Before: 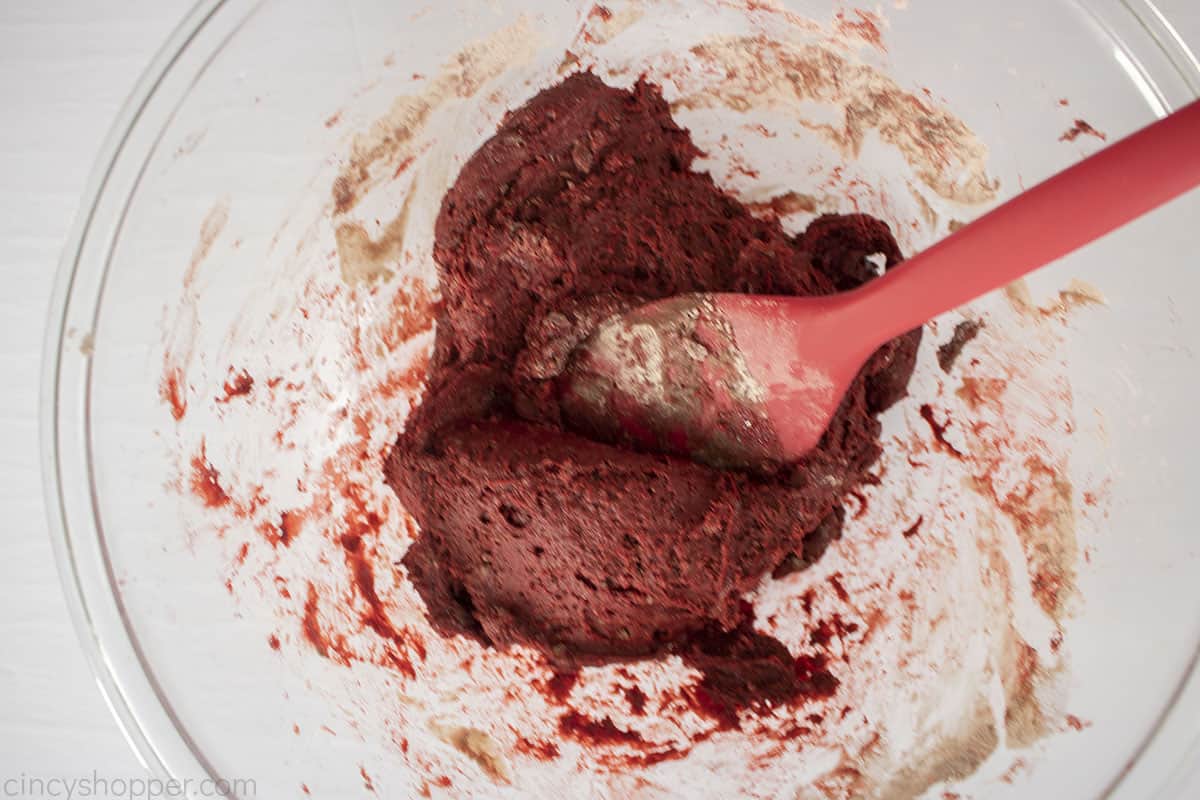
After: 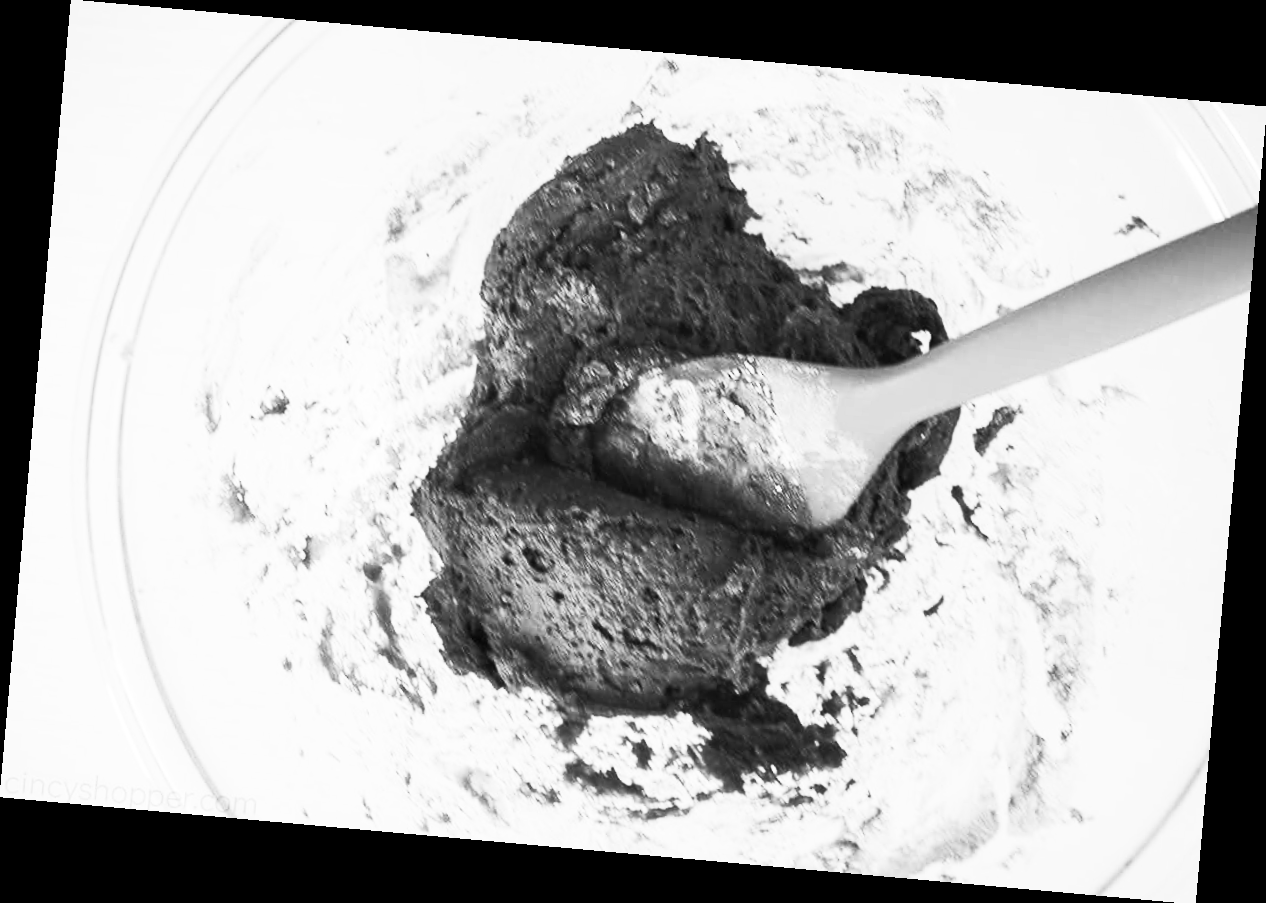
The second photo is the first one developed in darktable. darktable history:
color zones: curves: ch1 [(0.25, 0.61) (0.75, 0.248)]
contrast brightness saturation: contrast 0.53, brightness 0.47, saturation -1
rotate and perspective: rotation 5.12°, automatic cropping off
